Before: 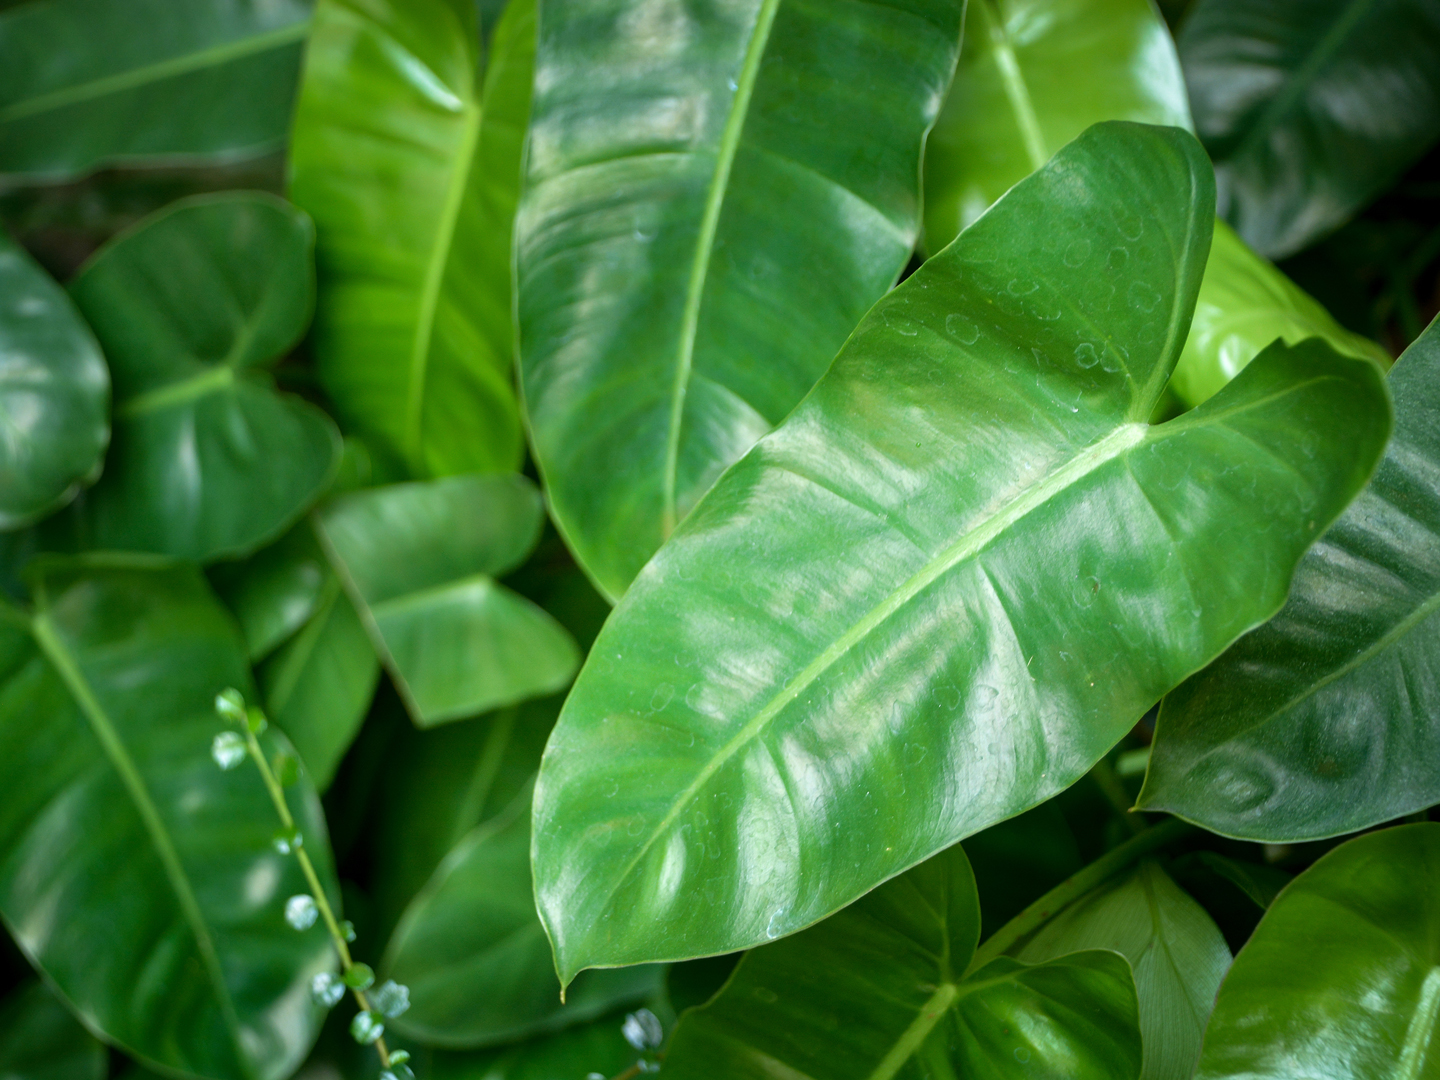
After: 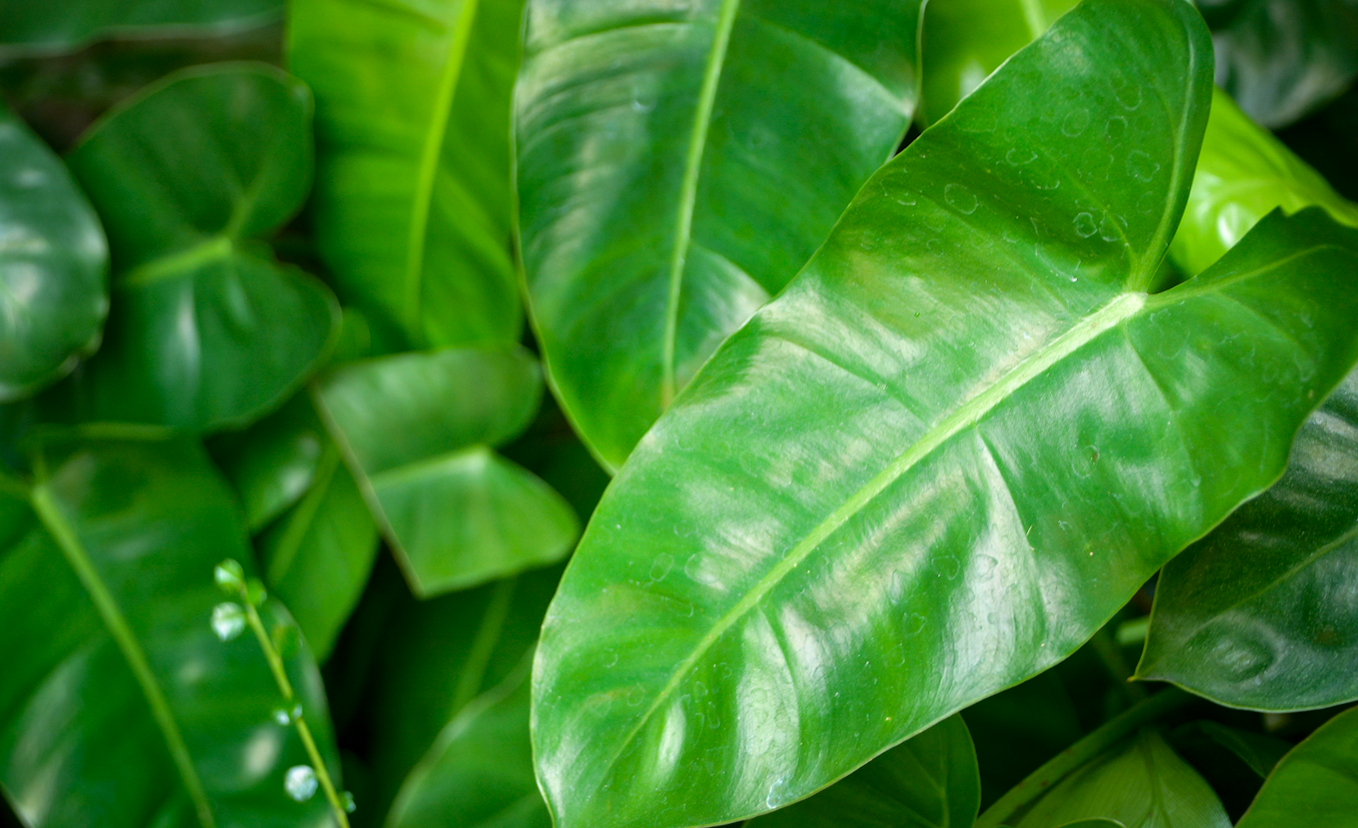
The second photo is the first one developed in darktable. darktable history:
crop and rotate: angle 0.103°, top 12.029%, right 5.409%, bottom 11.047%
color correction: highlights a* 3.21, highlights b* 2.24, saturation 1.2
exposure: compensate highlight preservation false
